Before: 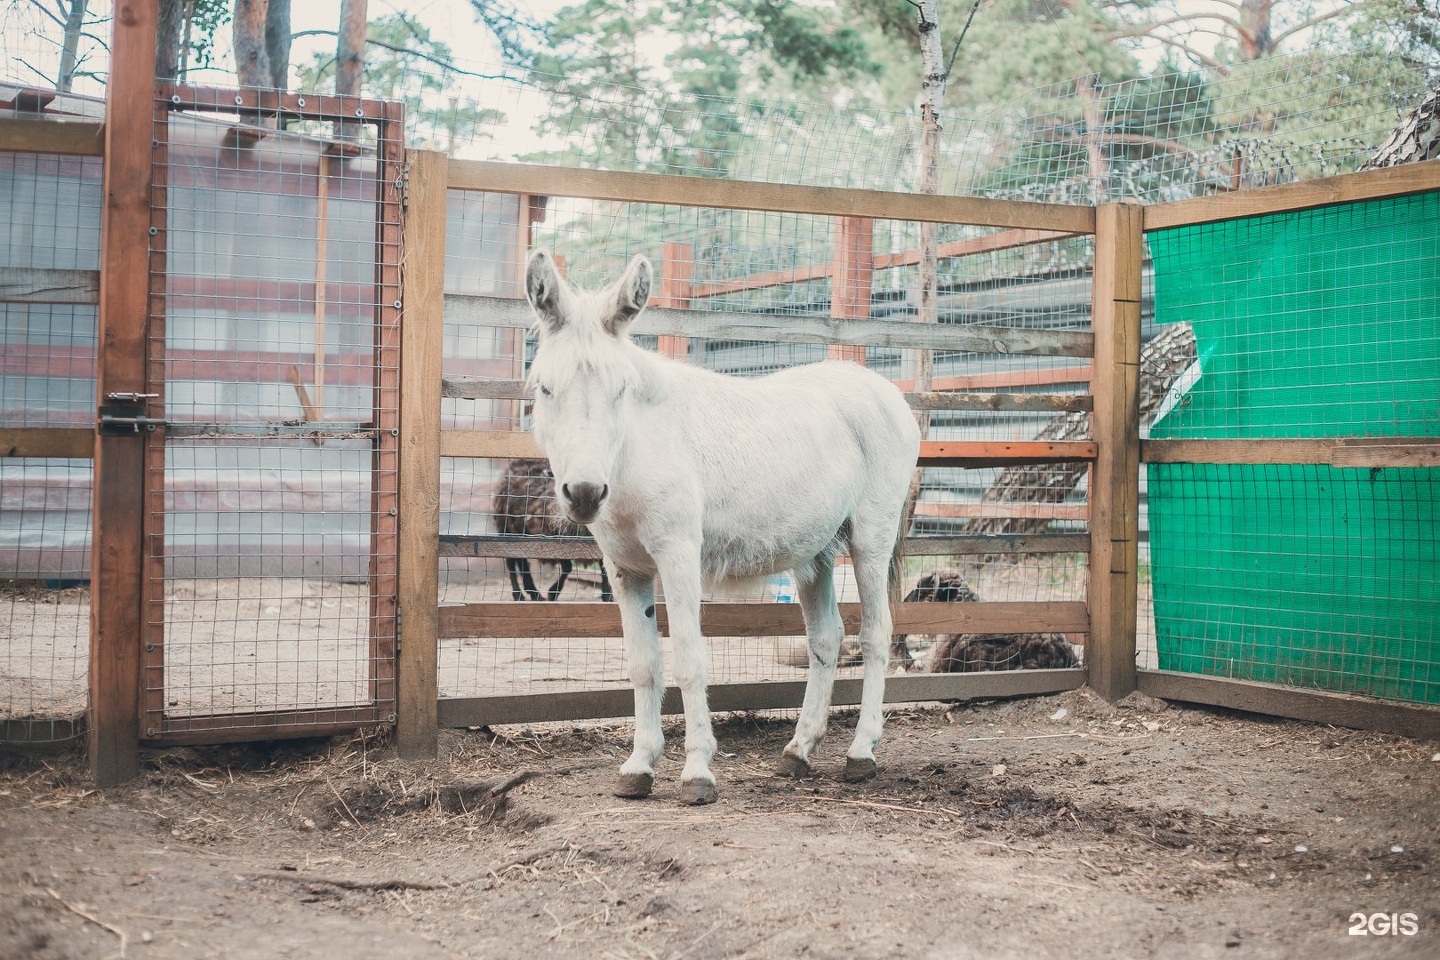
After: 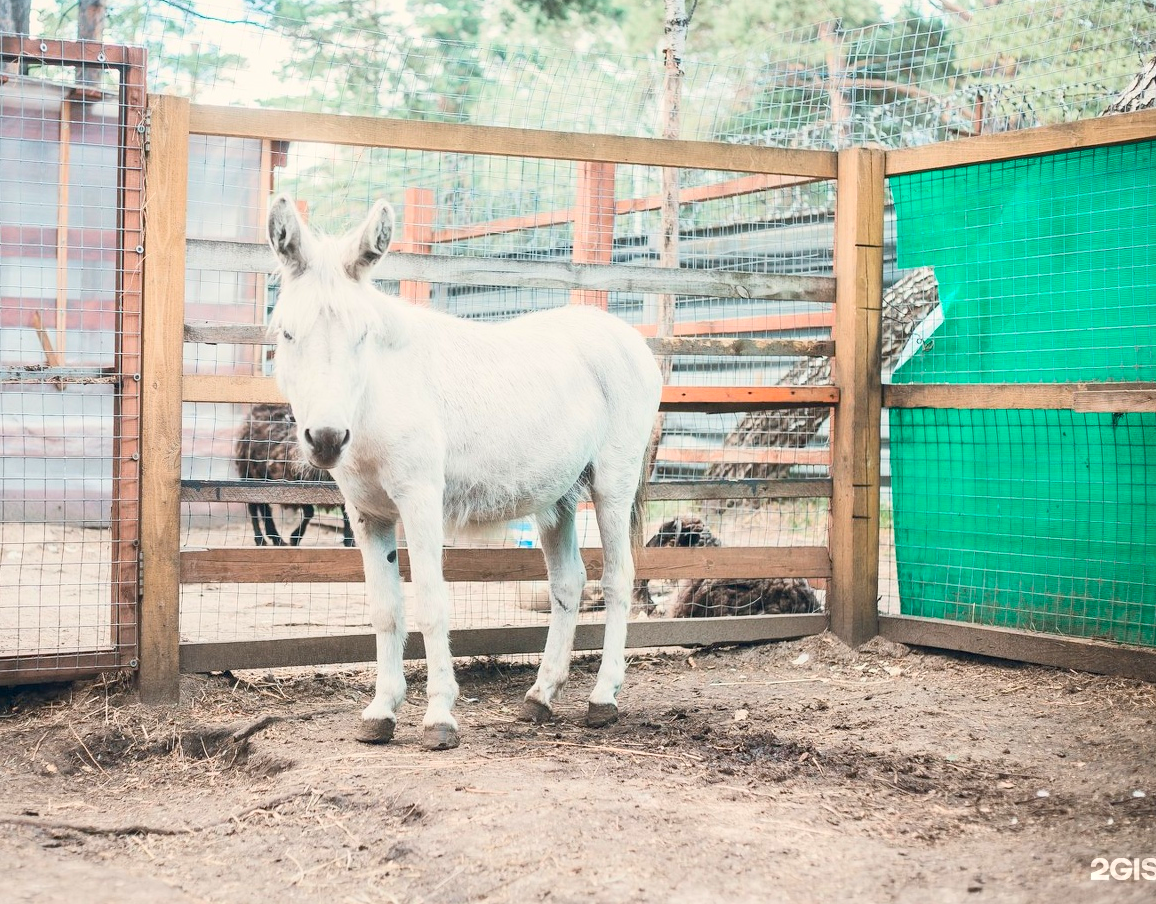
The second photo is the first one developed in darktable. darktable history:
crop and rotate: left 17.959%, top 5.771%, right 1.742%
exposure: black level correction 0.007, exposure 0.093 EV, compensate highlight preservation false
contrast brightness saturation: contrast 0.2, brightness 0.16, saturation 0.22
